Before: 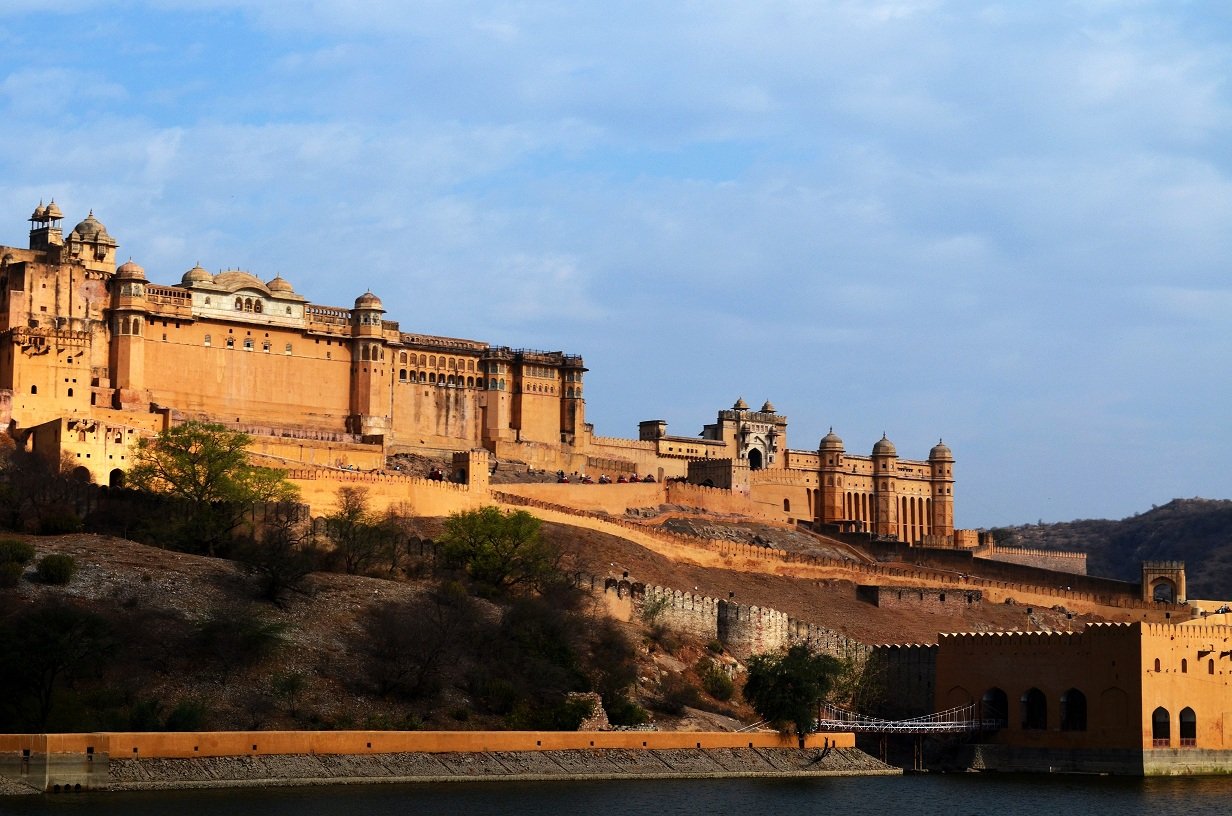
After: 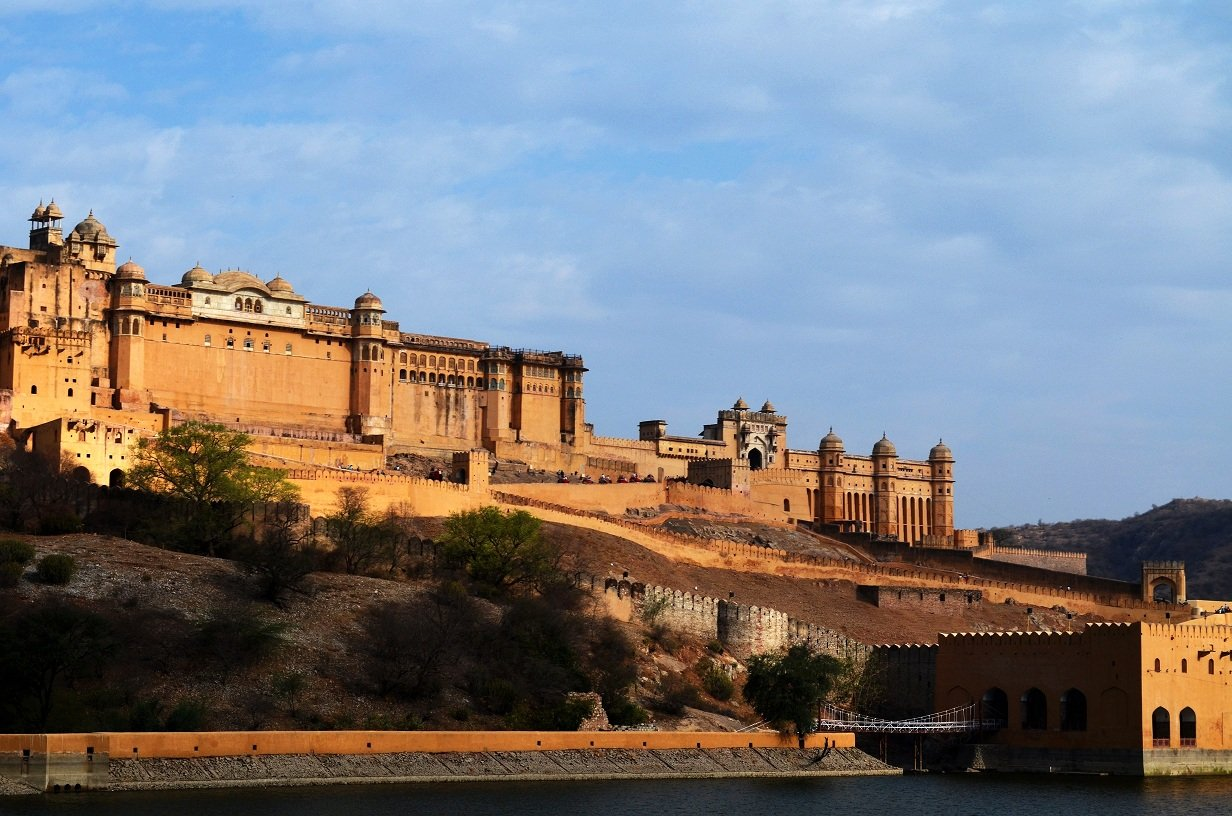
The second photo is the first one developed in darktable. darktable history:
shadows and highlights: radius 336.09, shadows 28.37, soften with gaussian
